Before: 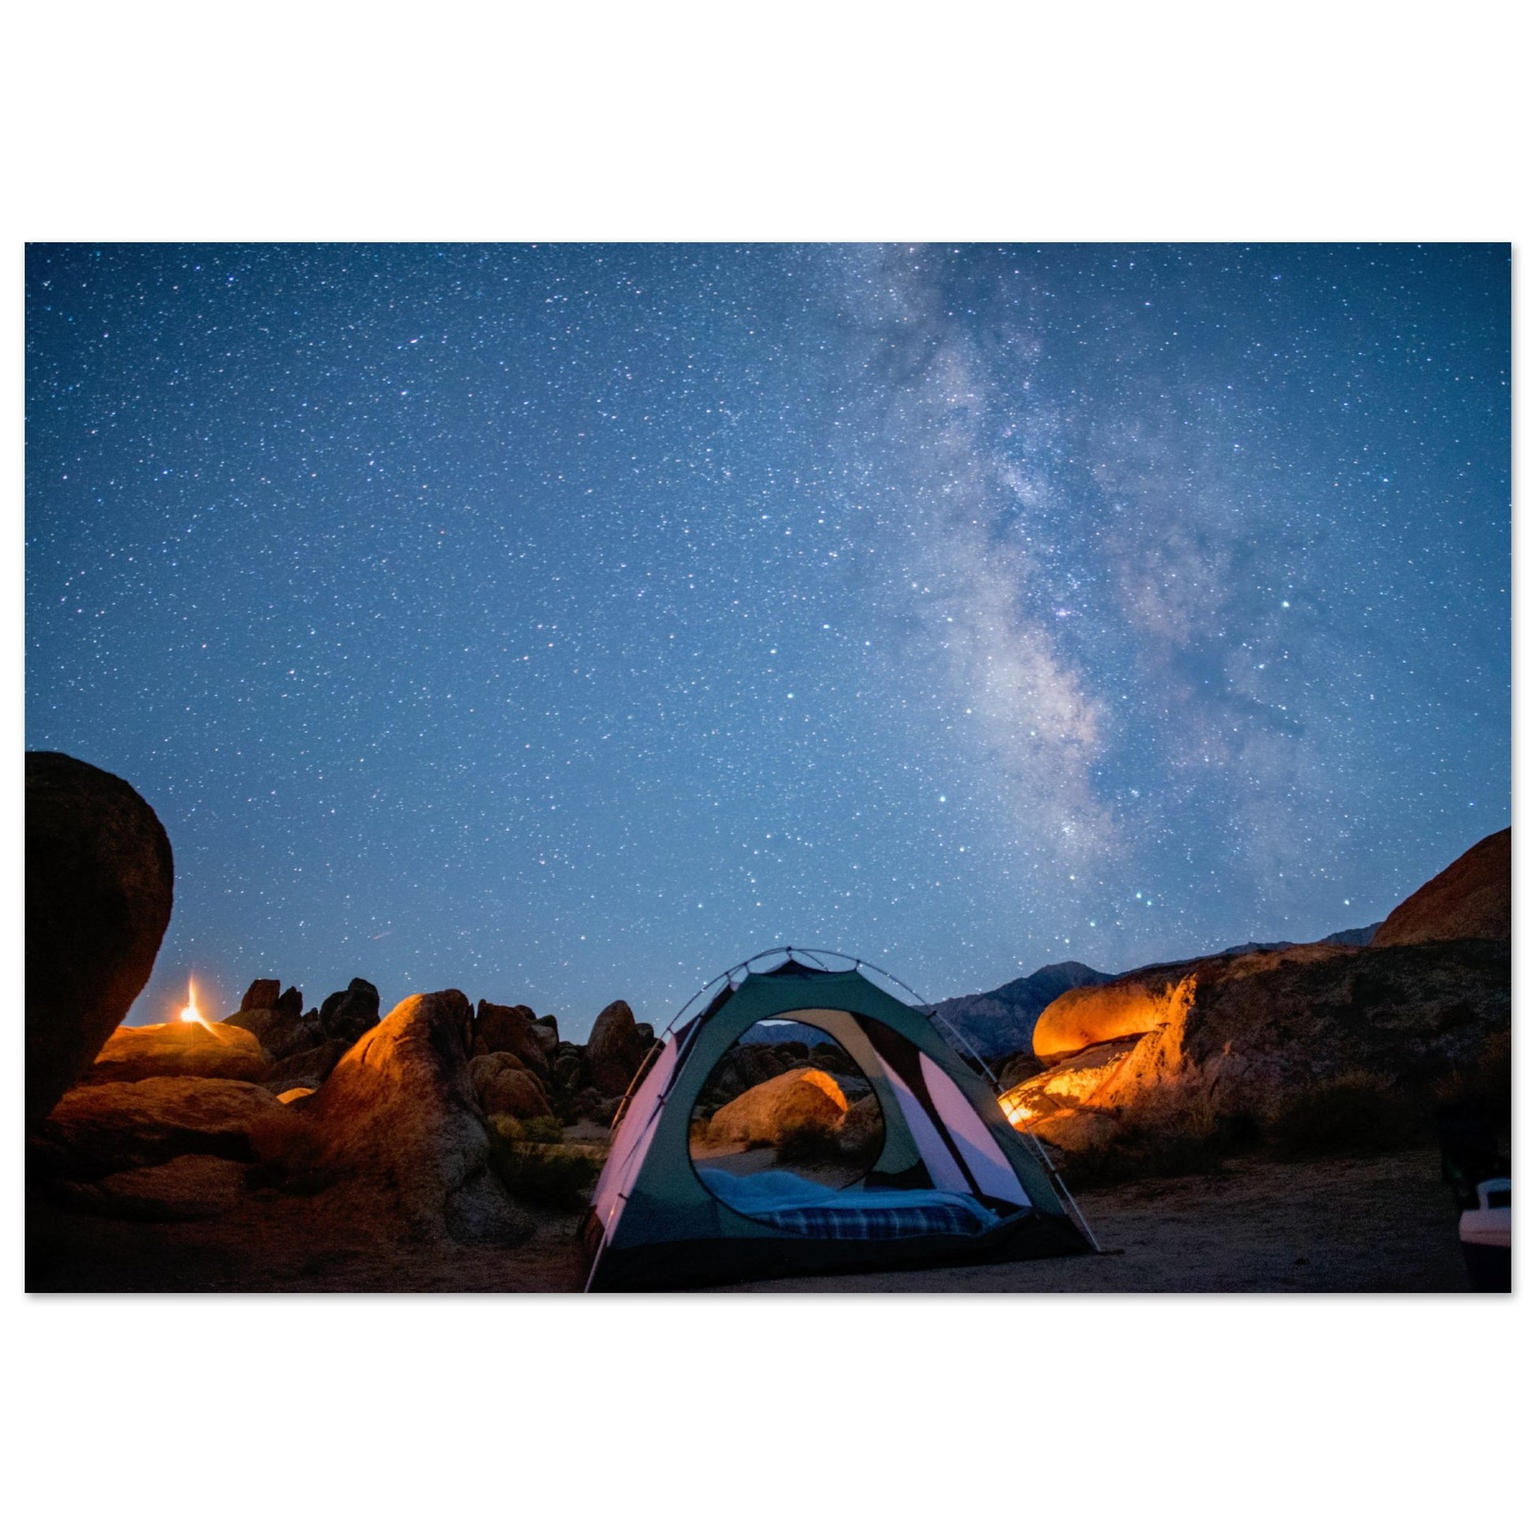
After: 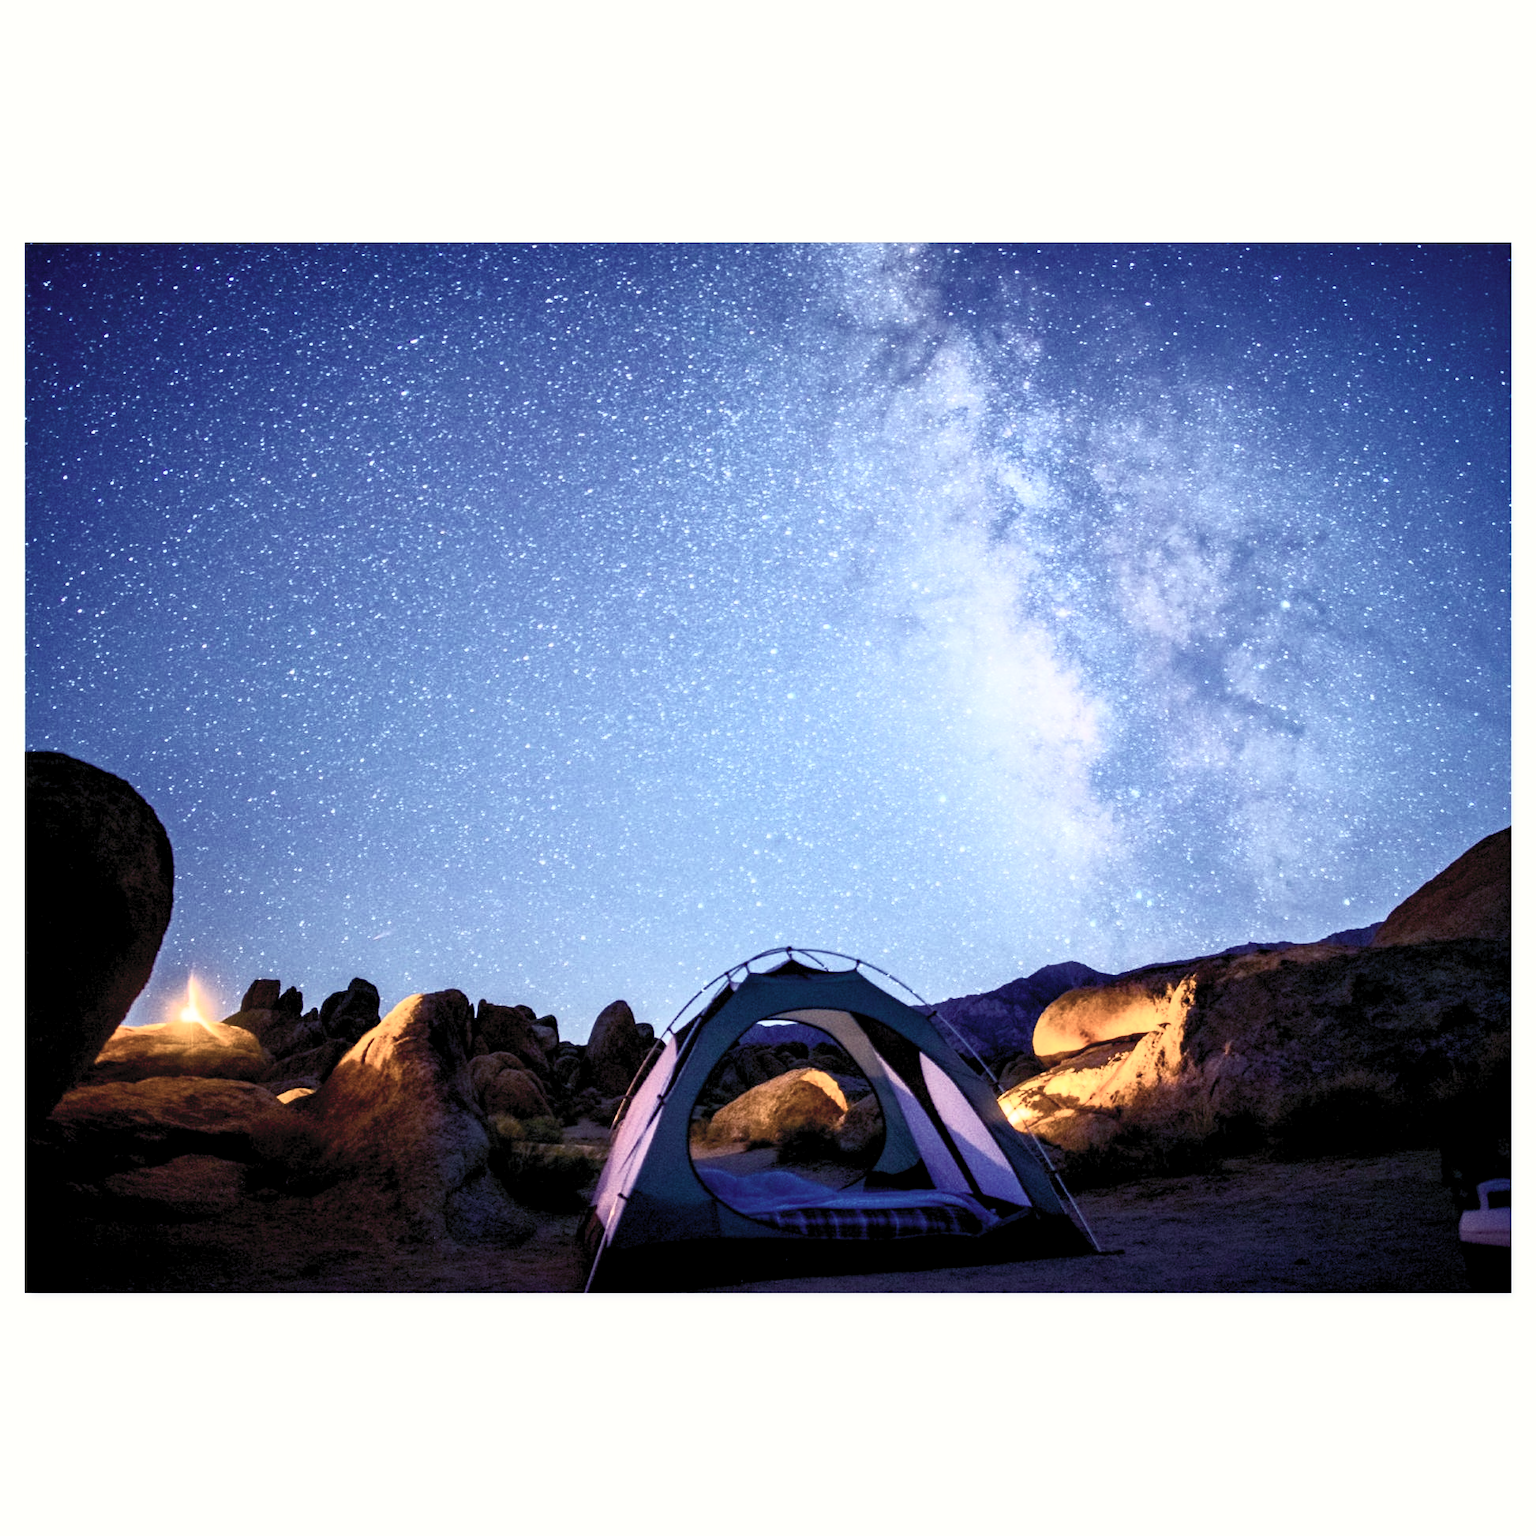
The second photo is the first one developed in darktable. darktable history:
contrast brightness saturation: contrast 0.57, brightness 0.57, saturation -0.34
color balance rgb: shadows lift › luminance -28.76%, shadows lift › chroma 15%, shadows lift › hue 270°, power › chroma 1%, power › hue 255°, highlights gain › luminance 7.14%, highlights gain › chroma 2%, highlights gain › hue 90°, global offset › luminance -0.29%, global offset › hue 260°, perceptual saturation grading › global saturation 20%, perceptual saturation grading › highlights -13.92%, perceptual saturation grading › shadows 50%
